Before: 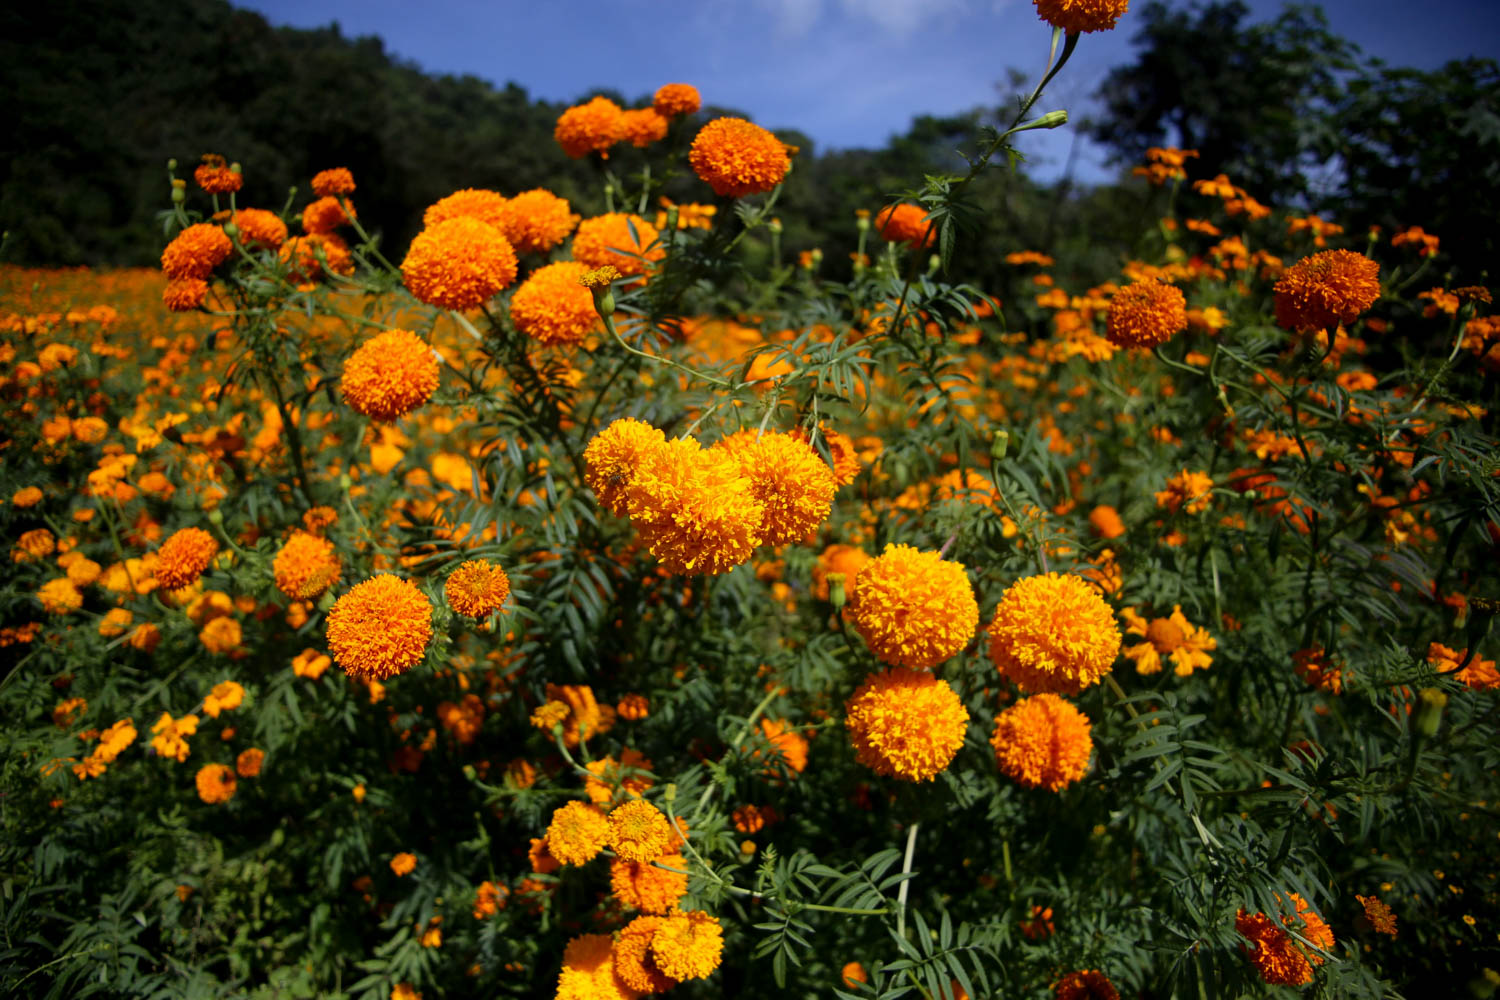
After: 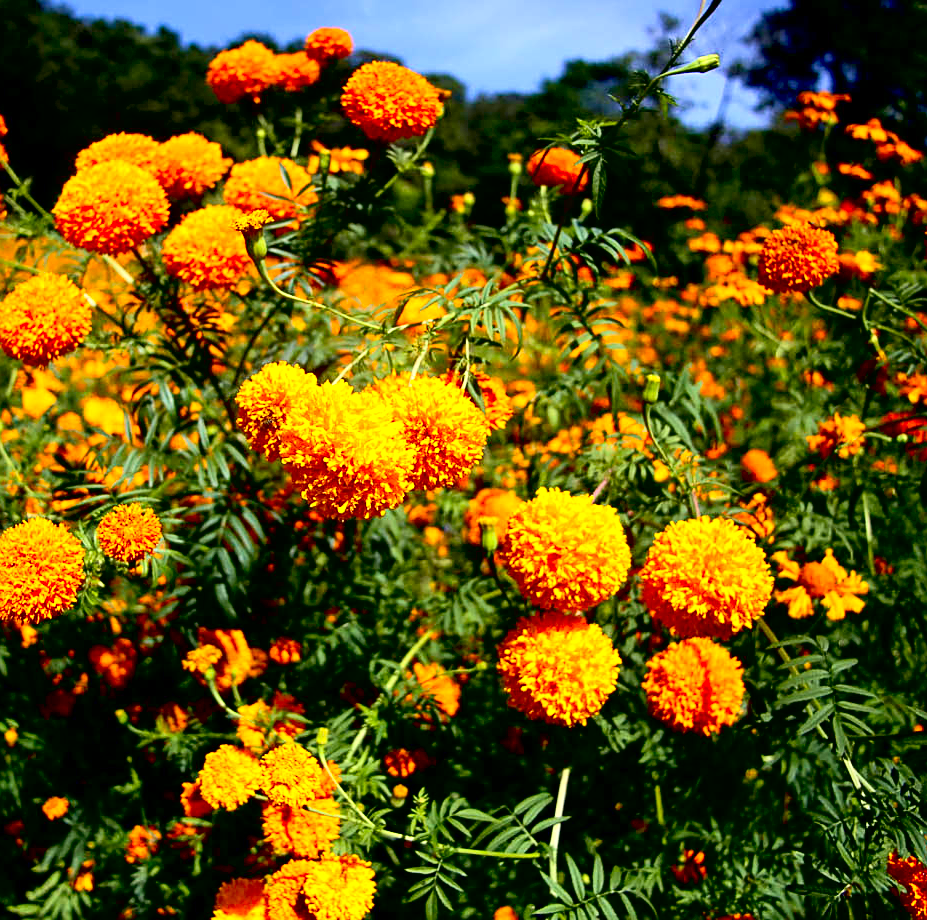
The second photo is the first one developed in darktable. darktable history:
sharpen: on, module defaults
local contrast: mode bilateral grid, contrast 19, coarseness 49, detail 120%, midtone range 0.2
exposure: black level correction 0.012, exposure 0.699 EV, compensate exposure bias true, compensate highlight preservation false
velvia: on, module defaults
crop and rotate: left 23.258%, top 5.645%, right 14.893%, bottom 2.343%
contrast brightness saturation: contrast 0.23, brightness 0.11, saturation 0.291
